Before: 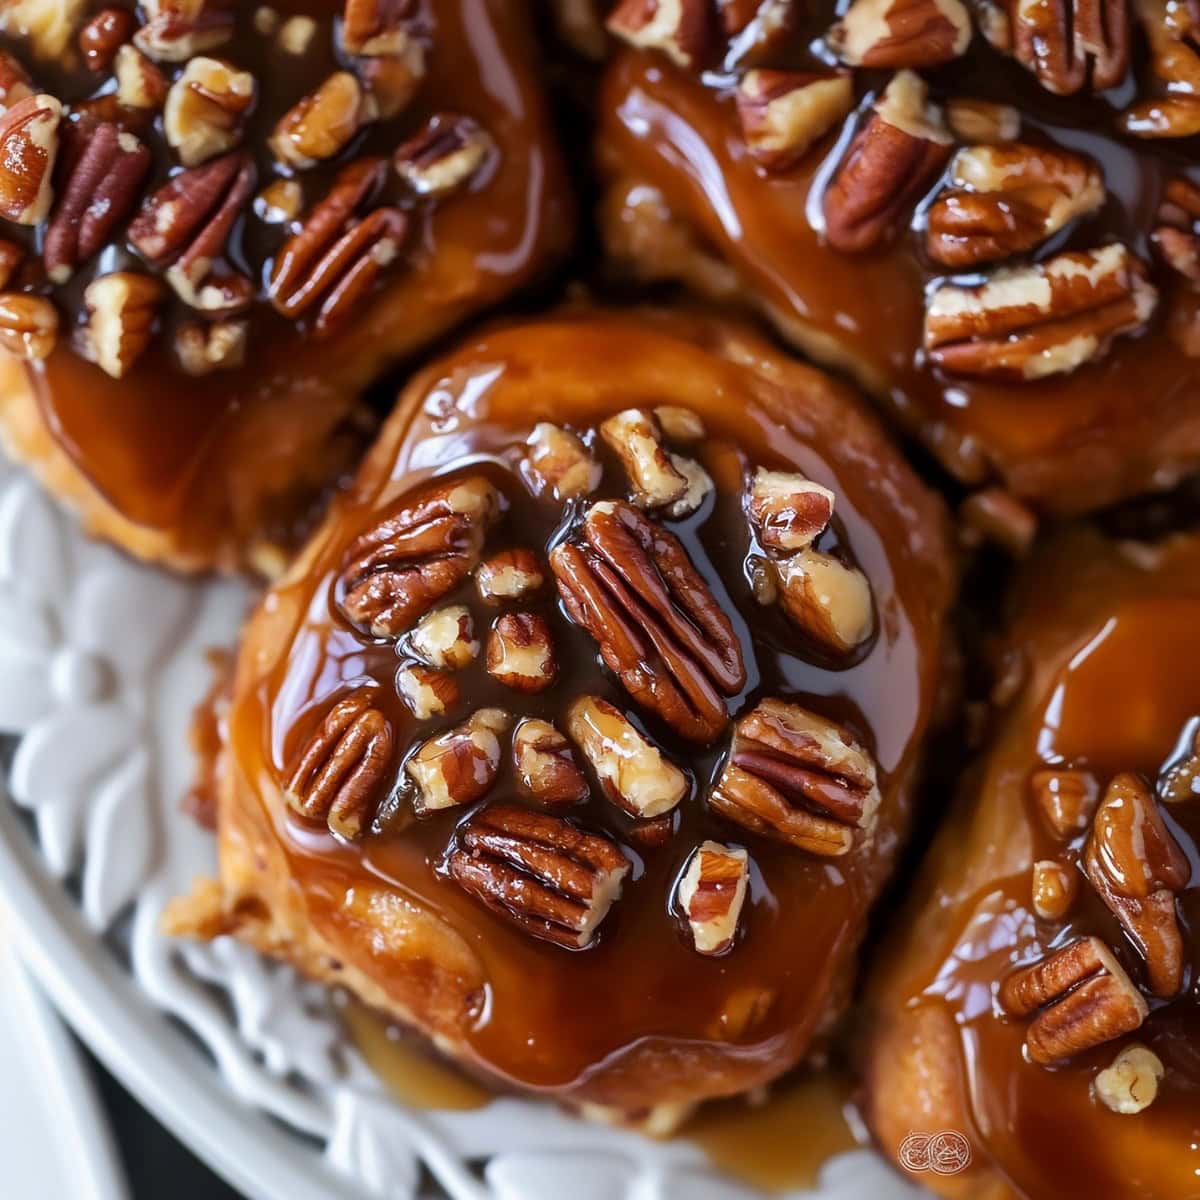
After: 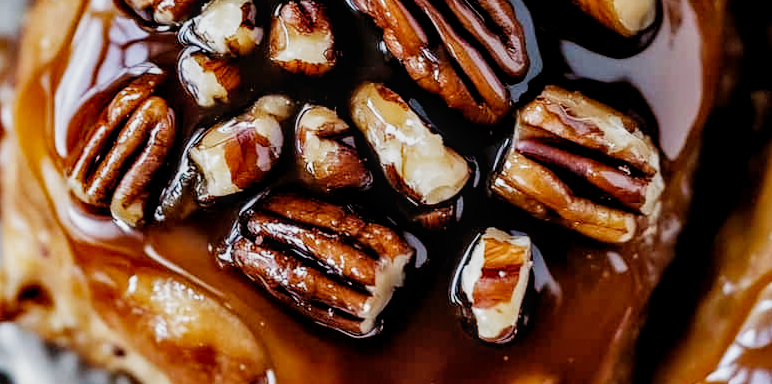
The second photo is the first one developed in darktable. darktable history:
contrast brightness saturation: saturation -0.025
crop: left 18.164%, top 51.088%, right 17.488%, bottom 16.872%
filmic rgb: black relative exposure -7.65 EV, white relative exposure 4.56 EV, hardness 3.61, preserve chrominance no, color science v5 (2021)
local contrast: on, module defaults
exposure: exposure 0.2 EV, compensate highlight preservation false
contrast equalizer: octaves 7, y [[0.6 ×6], [0.55 ×6], [0 ×6], [0 ×6], [0 ×6]]
